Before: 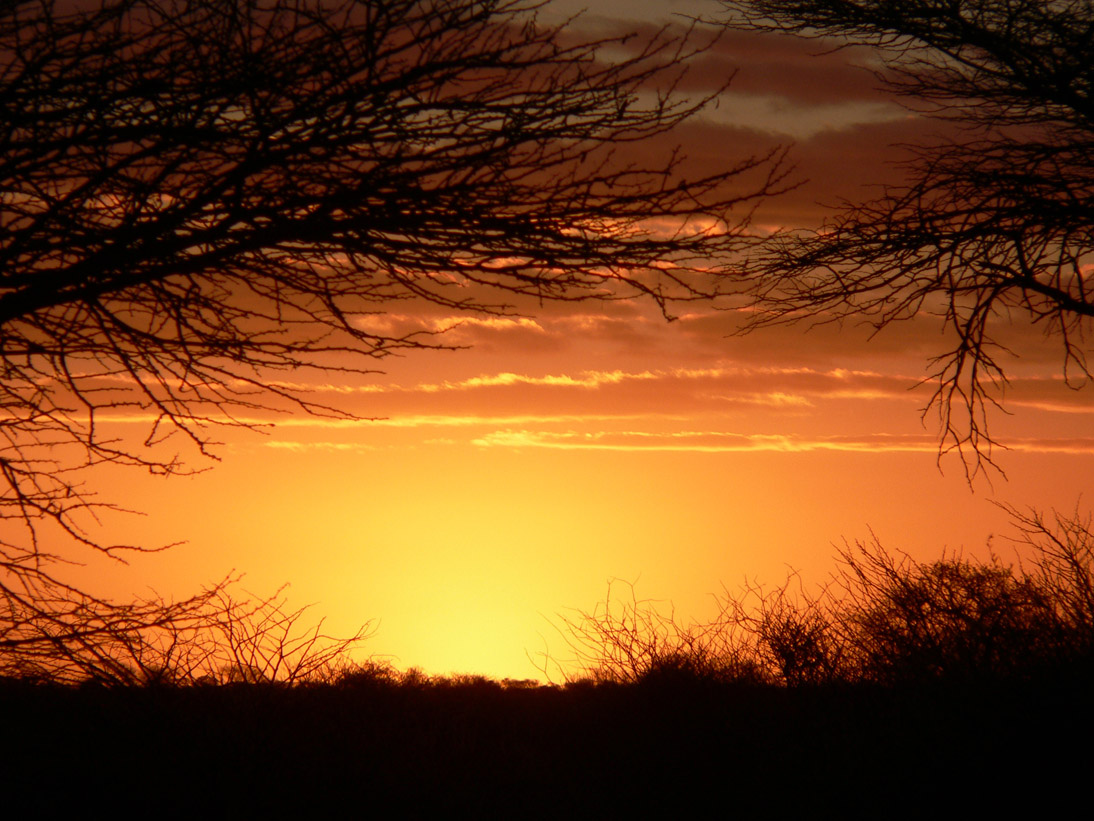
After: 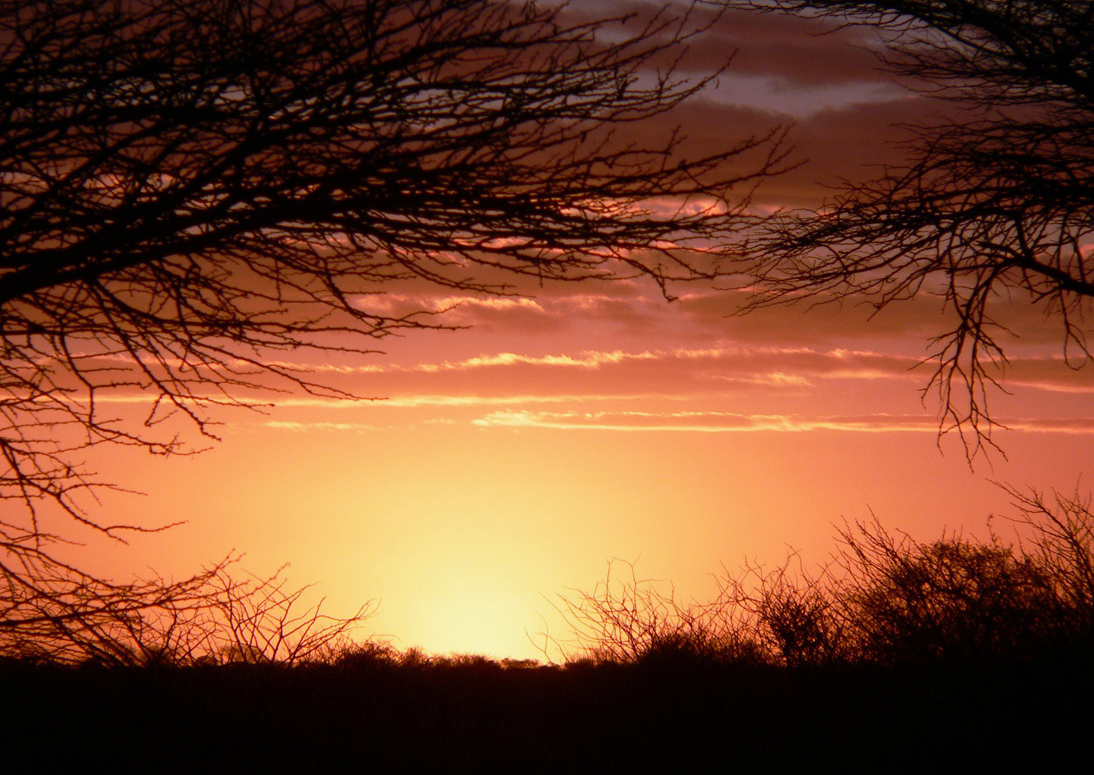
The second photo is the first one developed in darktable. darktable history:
white balance: red 0.98, blue 1.61
crop and rotate: top 2.479%, bottom 3.018%
